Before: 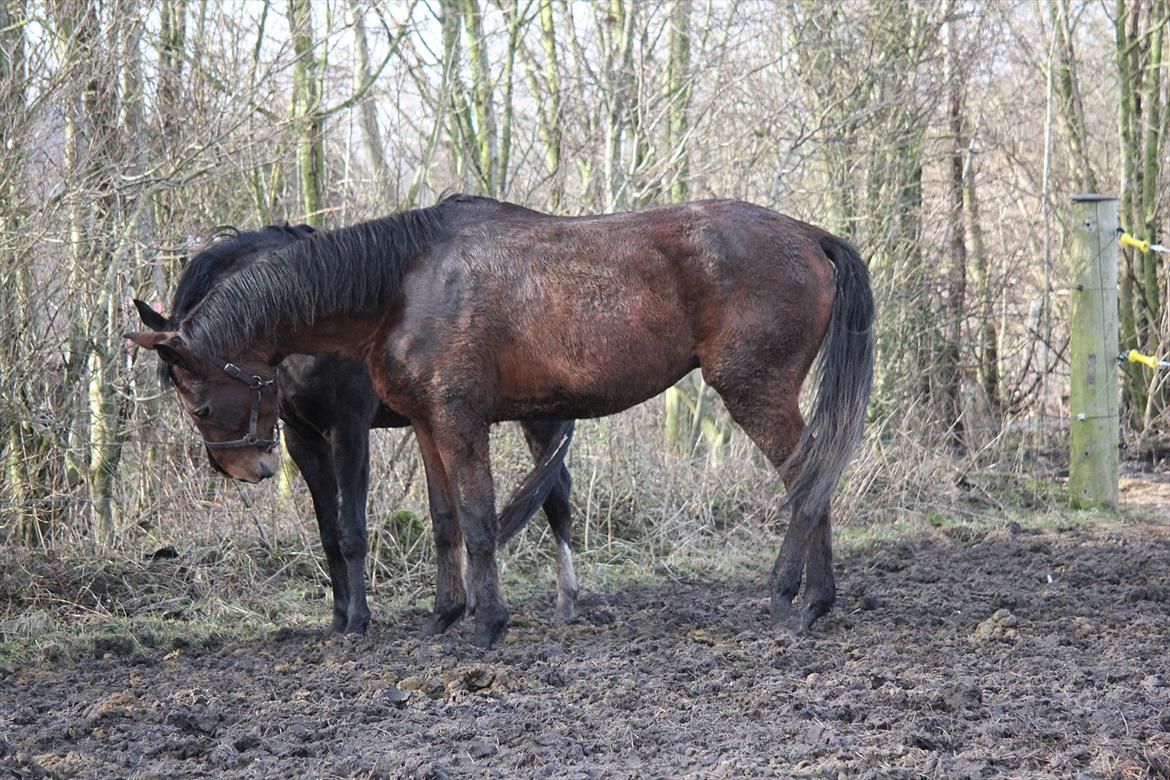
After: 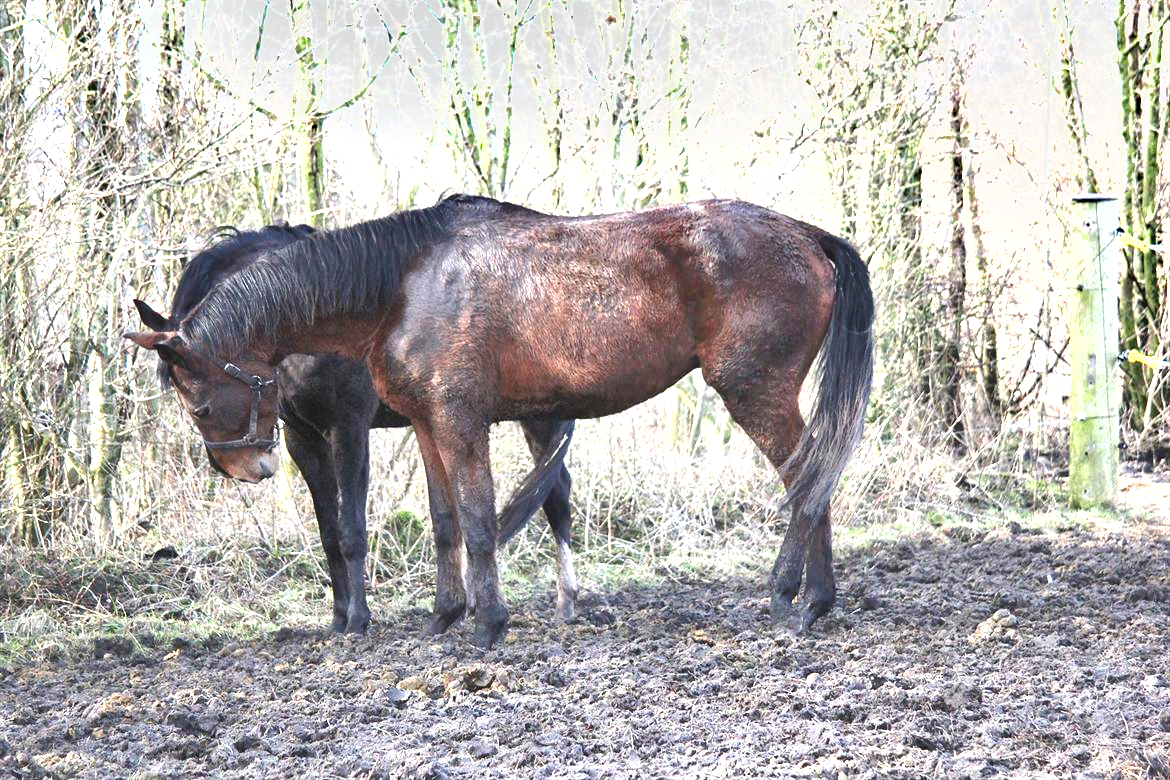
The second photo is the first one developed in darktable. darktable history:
exposure: black level correction 0, exposure 1.477 EV, compensate highlight preservation false
contrast equalizer: y [[0.5, 0.542, 0.583, 0.625, 0.667, 0.708], [0.5 ×6], [0.5 ×6], [0 ×6], [0 ×6]], mix -0.202
shadows and highlights: soften with gaussian
